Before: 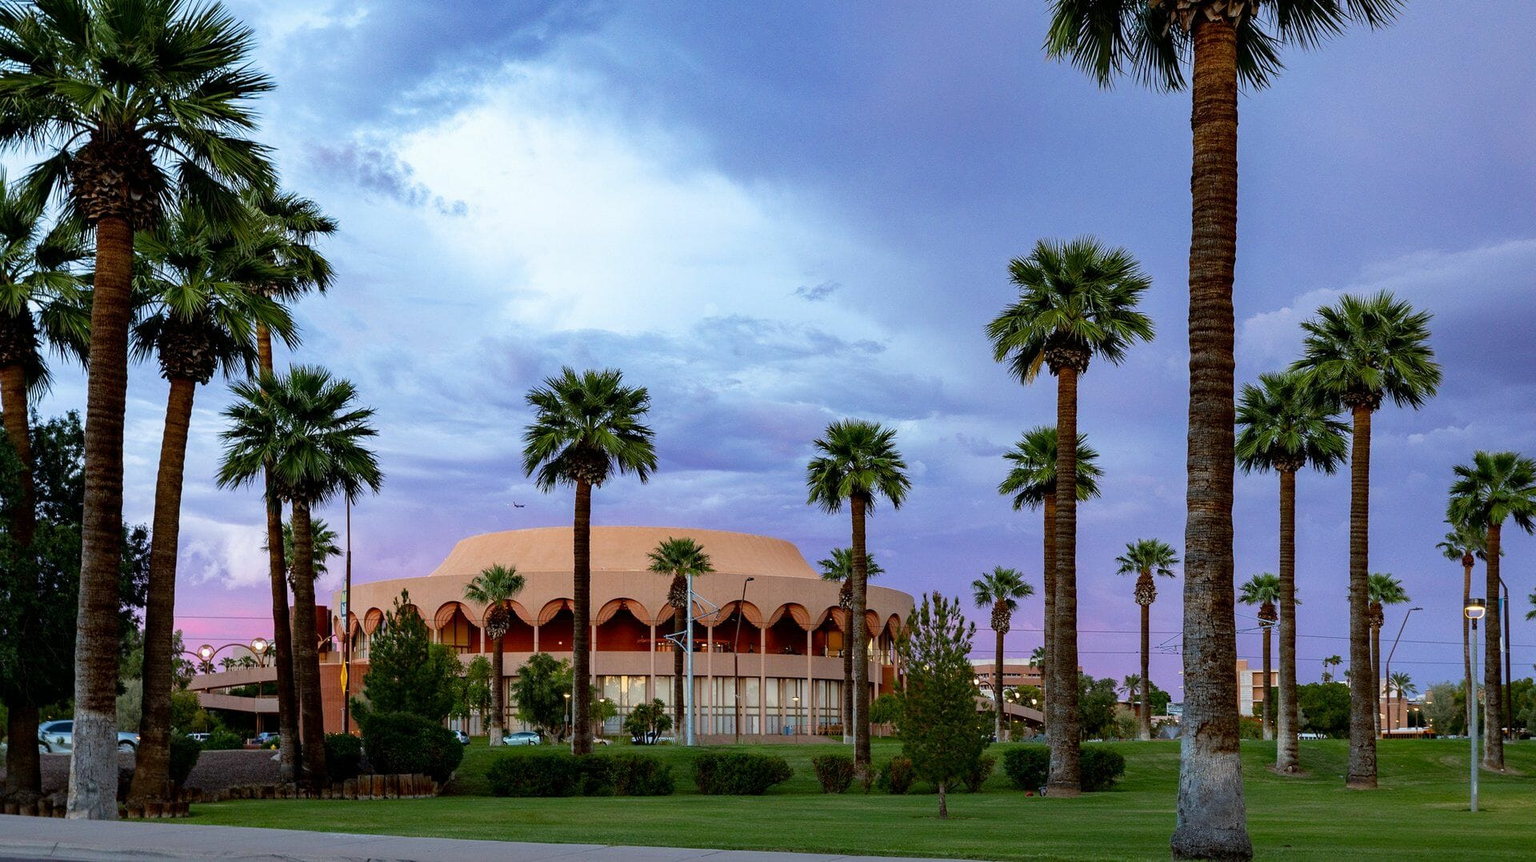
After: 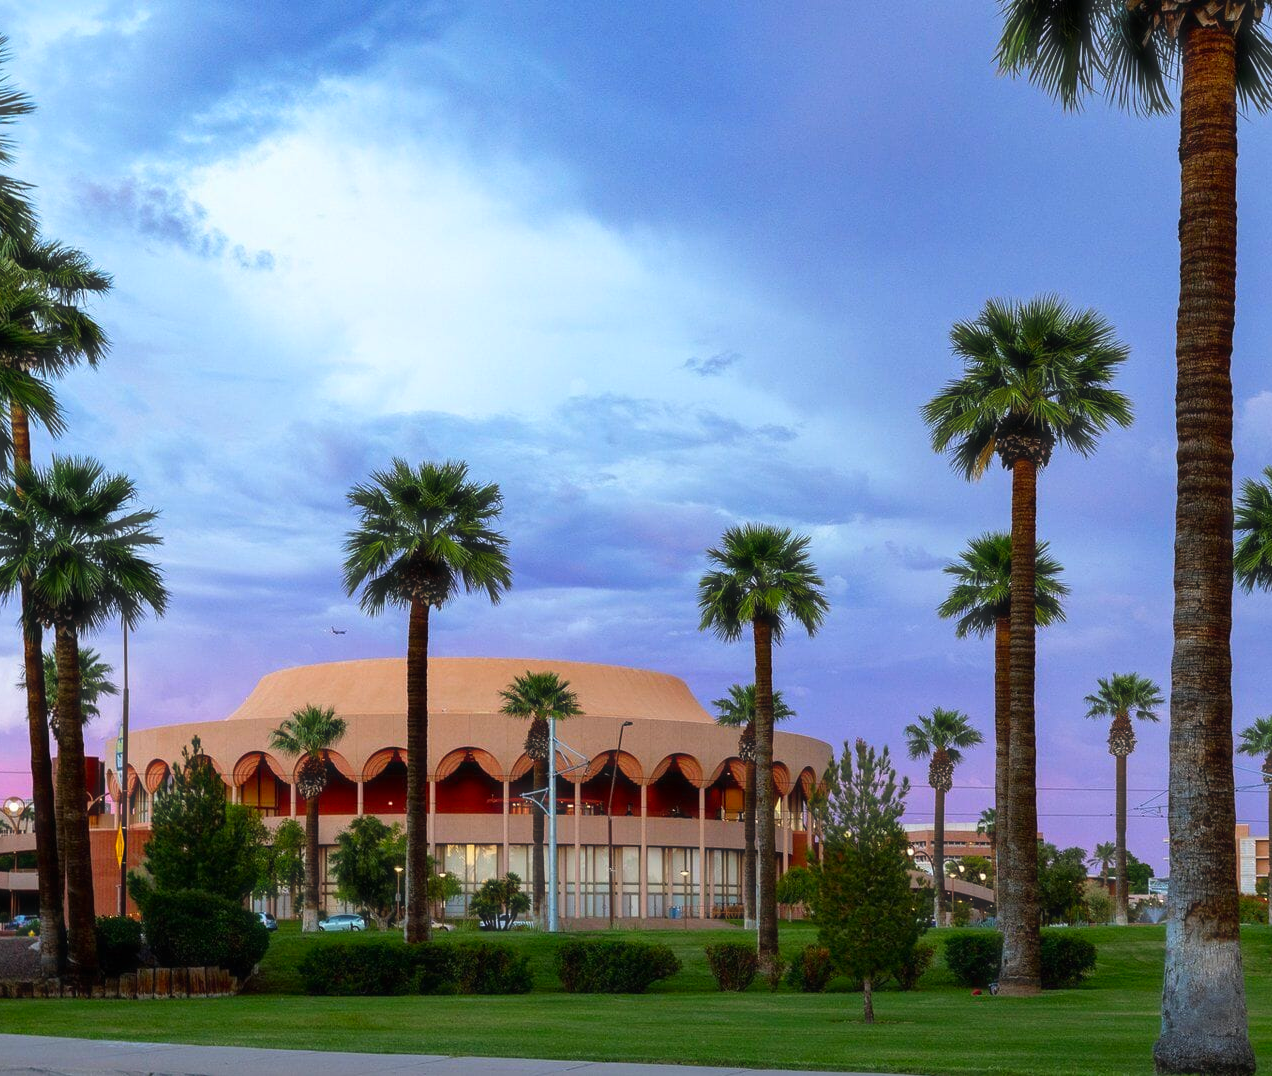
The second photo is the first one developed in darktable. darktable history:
haze removal: strength -0.107, compatibility mode true
color correction: highlights b* -0.025, saturation 1.26
crop and rotate: left 16.196%, right 17.554%
